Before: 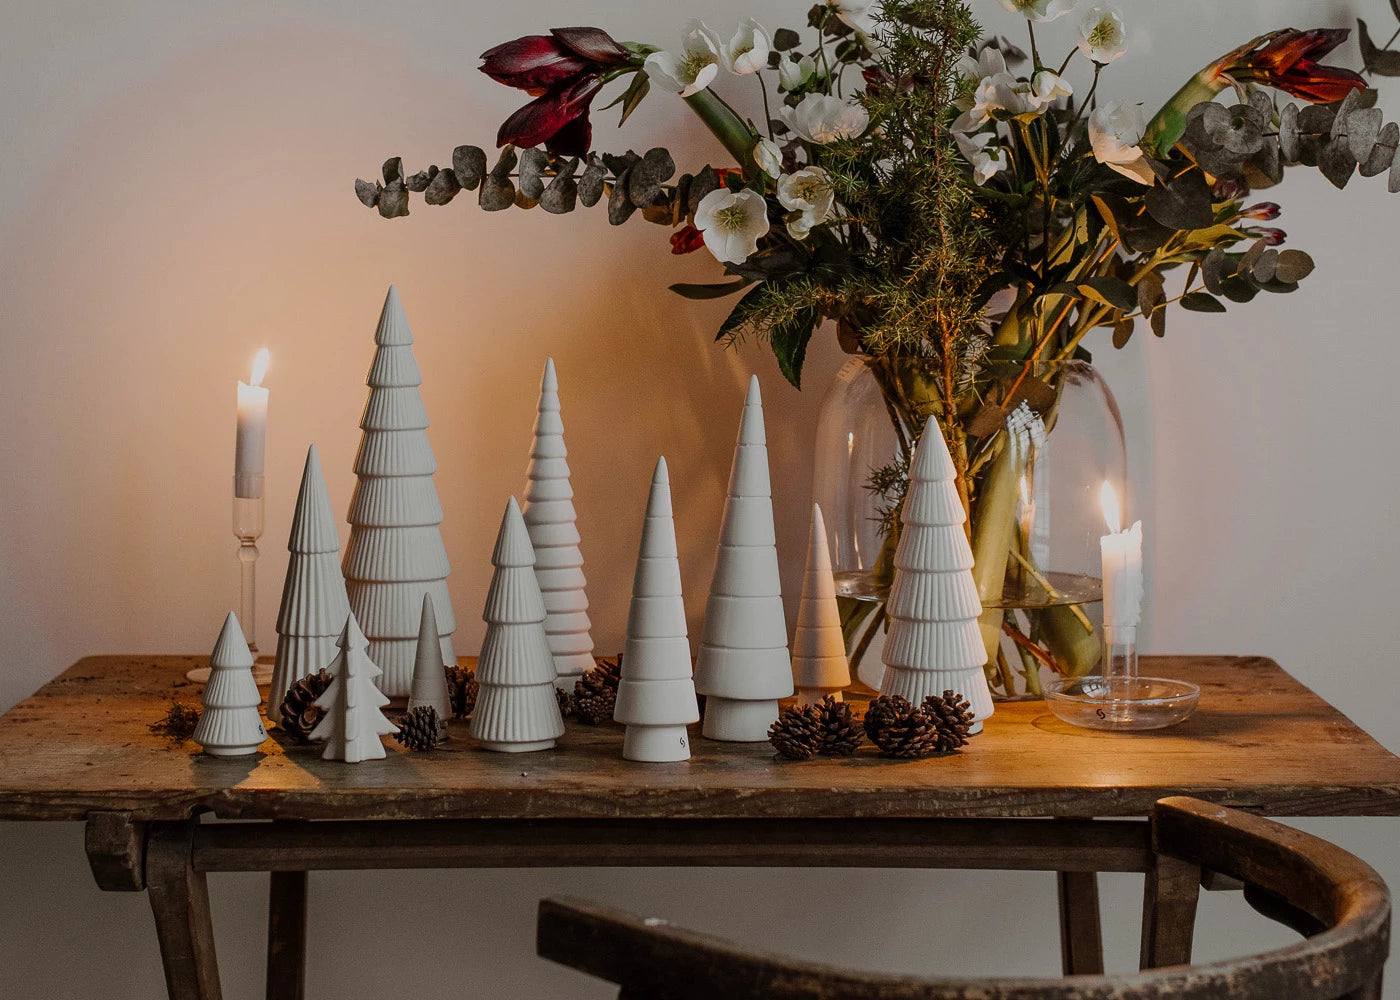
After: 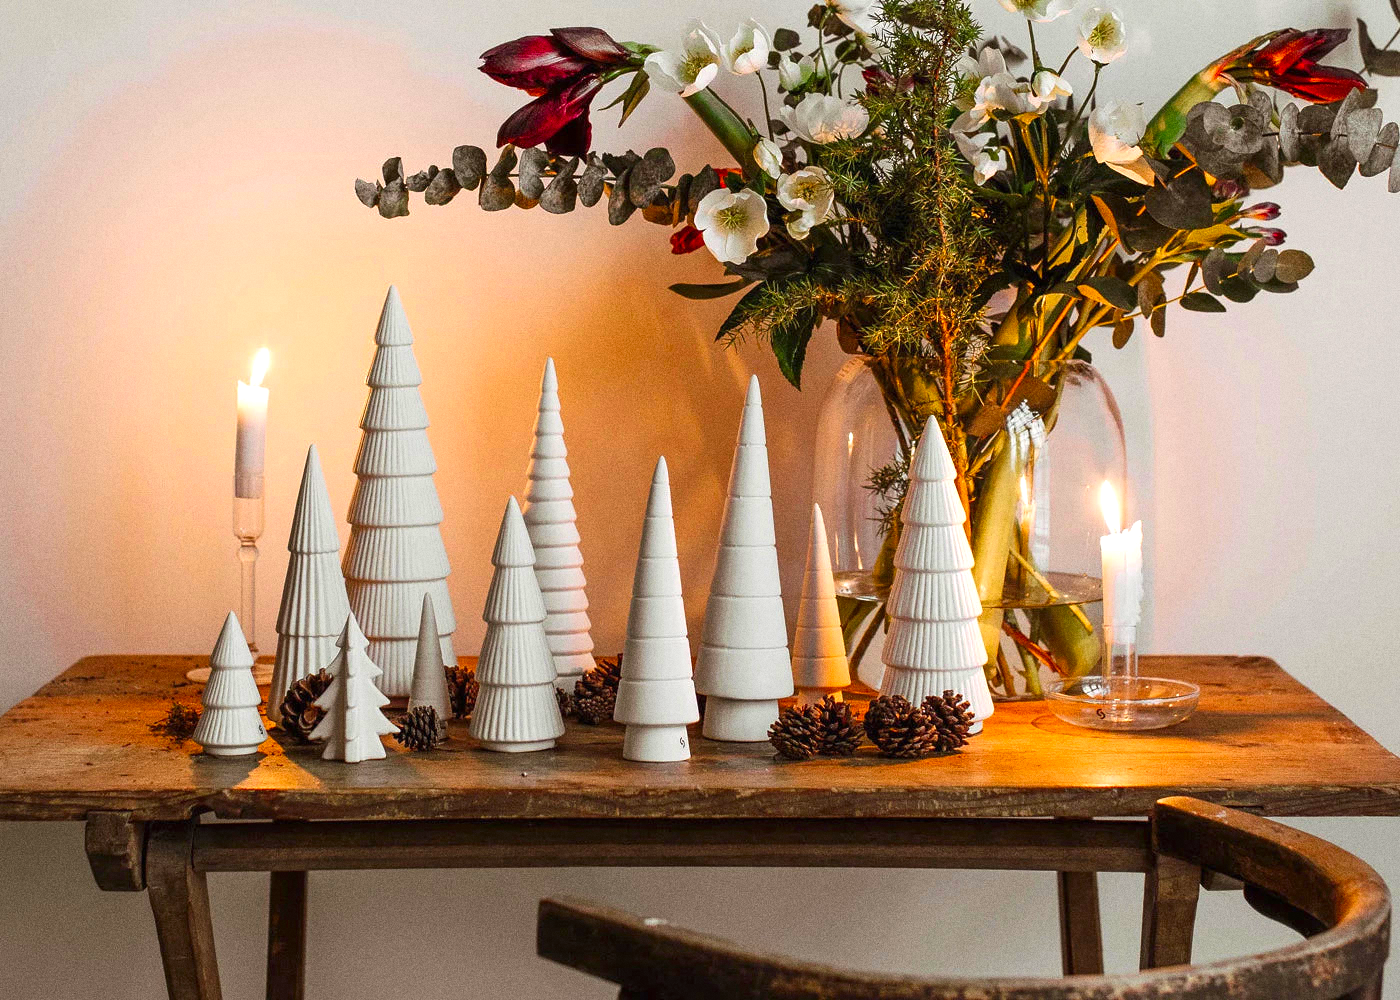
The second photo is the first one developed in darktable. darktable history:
exposure: black level correction 0, exposure 1 EV, compensate highlight preservation false
color correction: saturation 1.34
grain: on, module defaults
